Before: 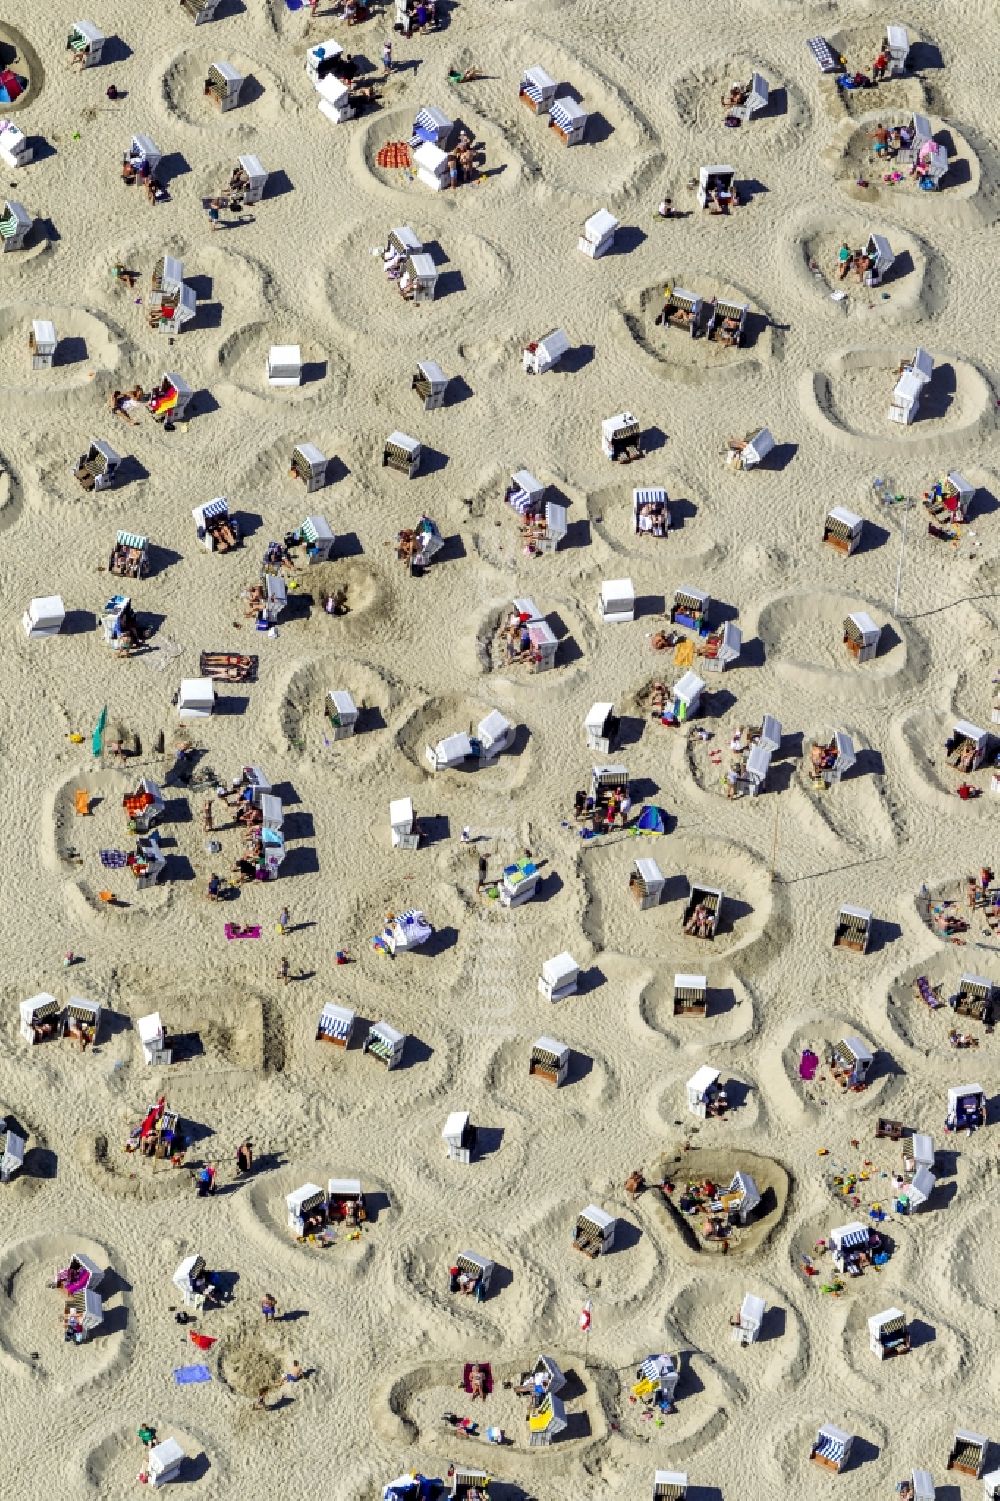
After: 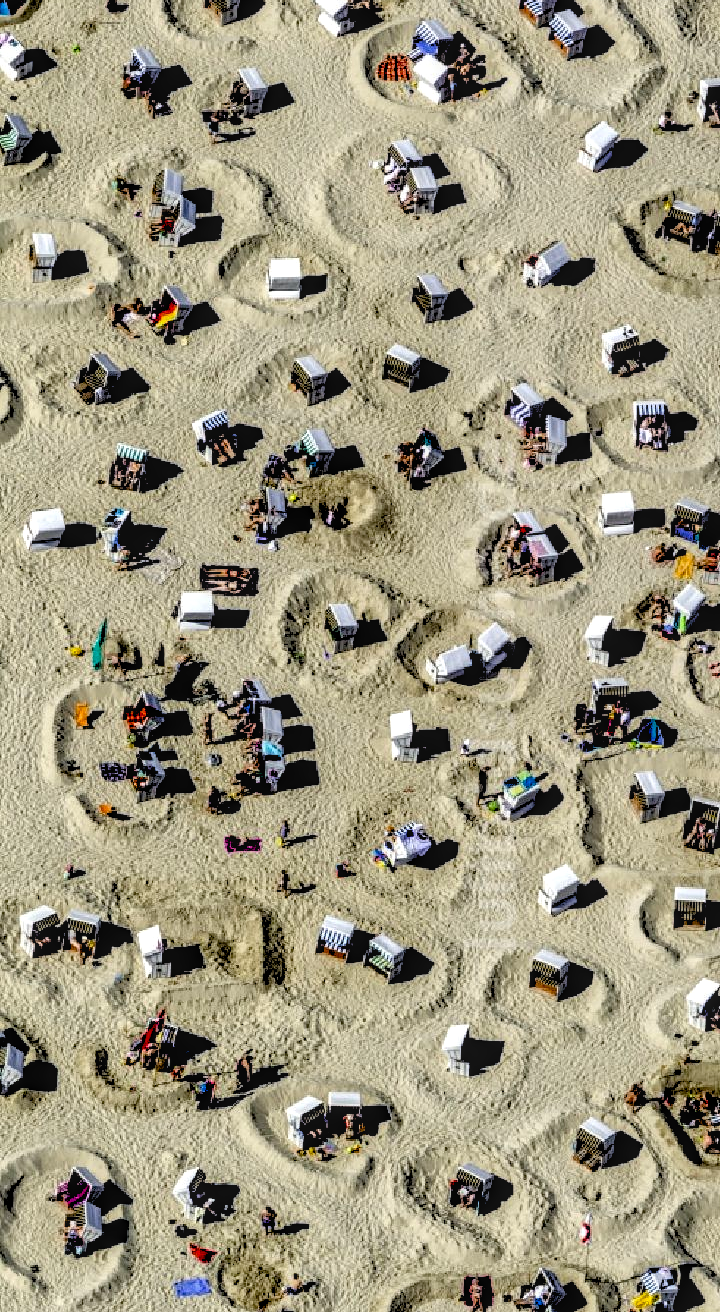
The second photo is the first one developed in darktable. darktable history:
rgb levels: levels [[0.034, 0.472, 0.904], [0, 0.5, 1], [0, 0.5, 1]]
crop: top 5.803%, right 27.864%, bottom 5.804%
local contrast: on, module defaults
exposure: black level correction 0.056, compensate highlight preservation false
contrast brightness saturation: contrast -0.02, brightness -0.01, saturation 0.03
